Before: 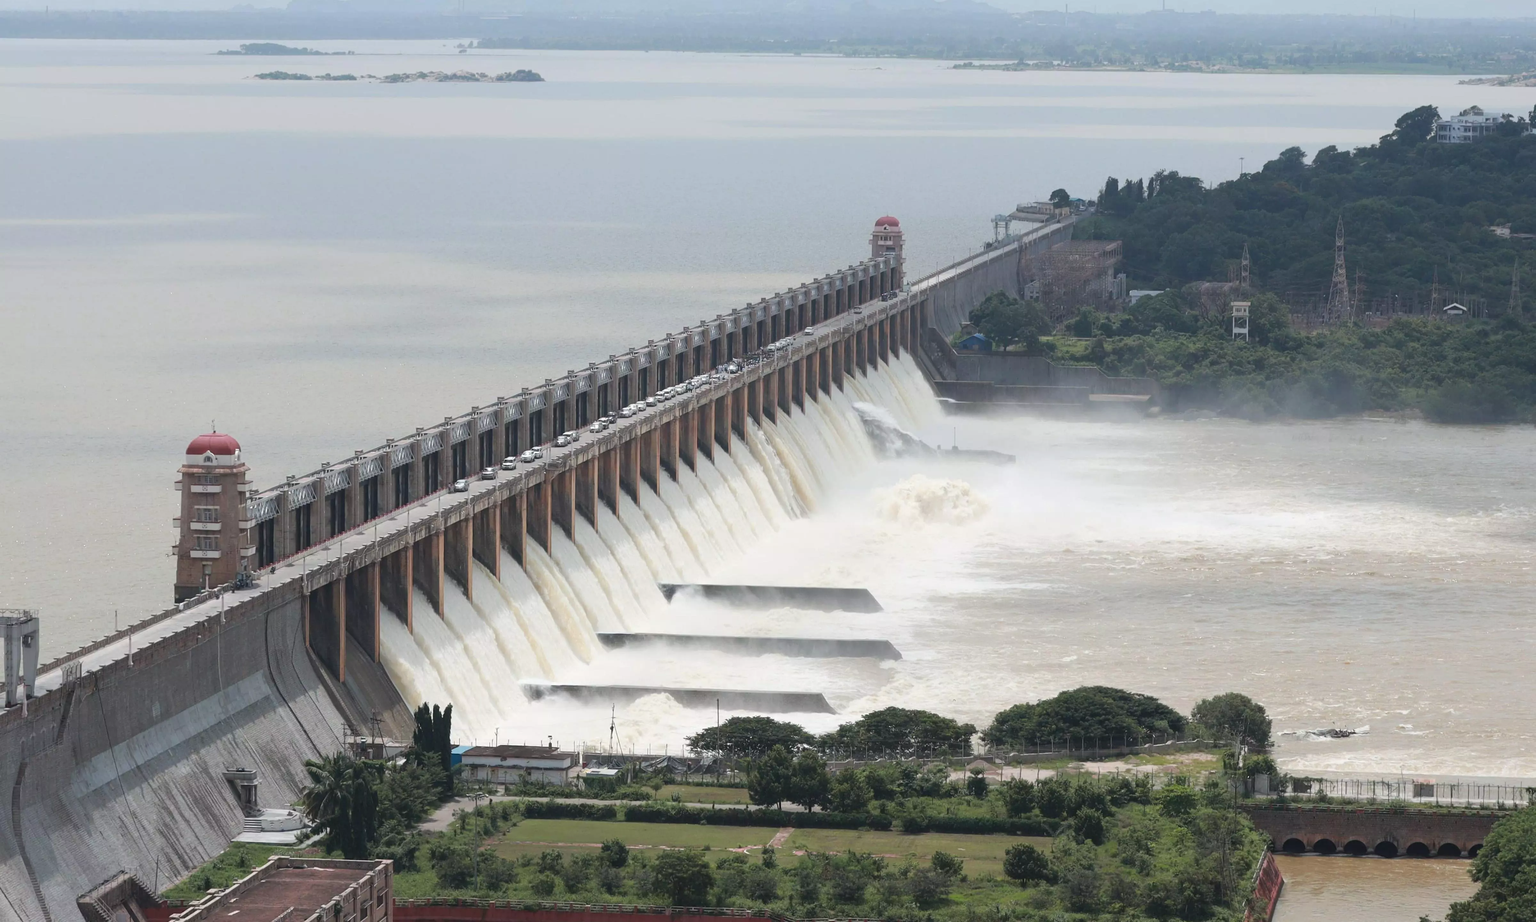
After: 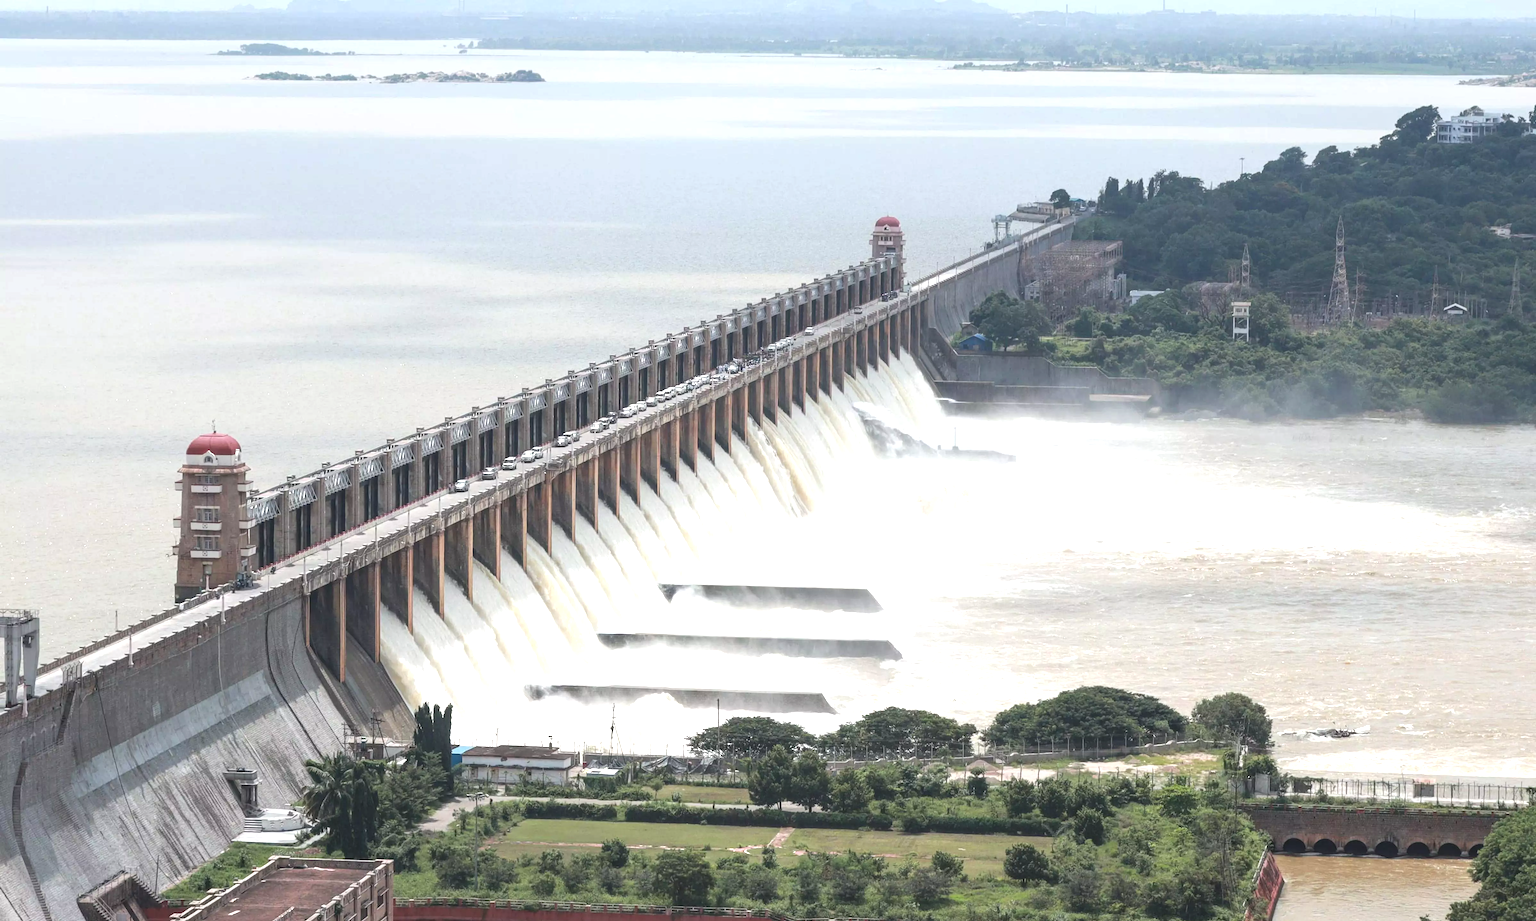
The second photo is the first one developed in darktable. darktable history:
exposure: black level correction -0.002, exposure 0.705 EV, compensate exposure bias true, compensate highlight preservation false
local contrast: on, module defaults
